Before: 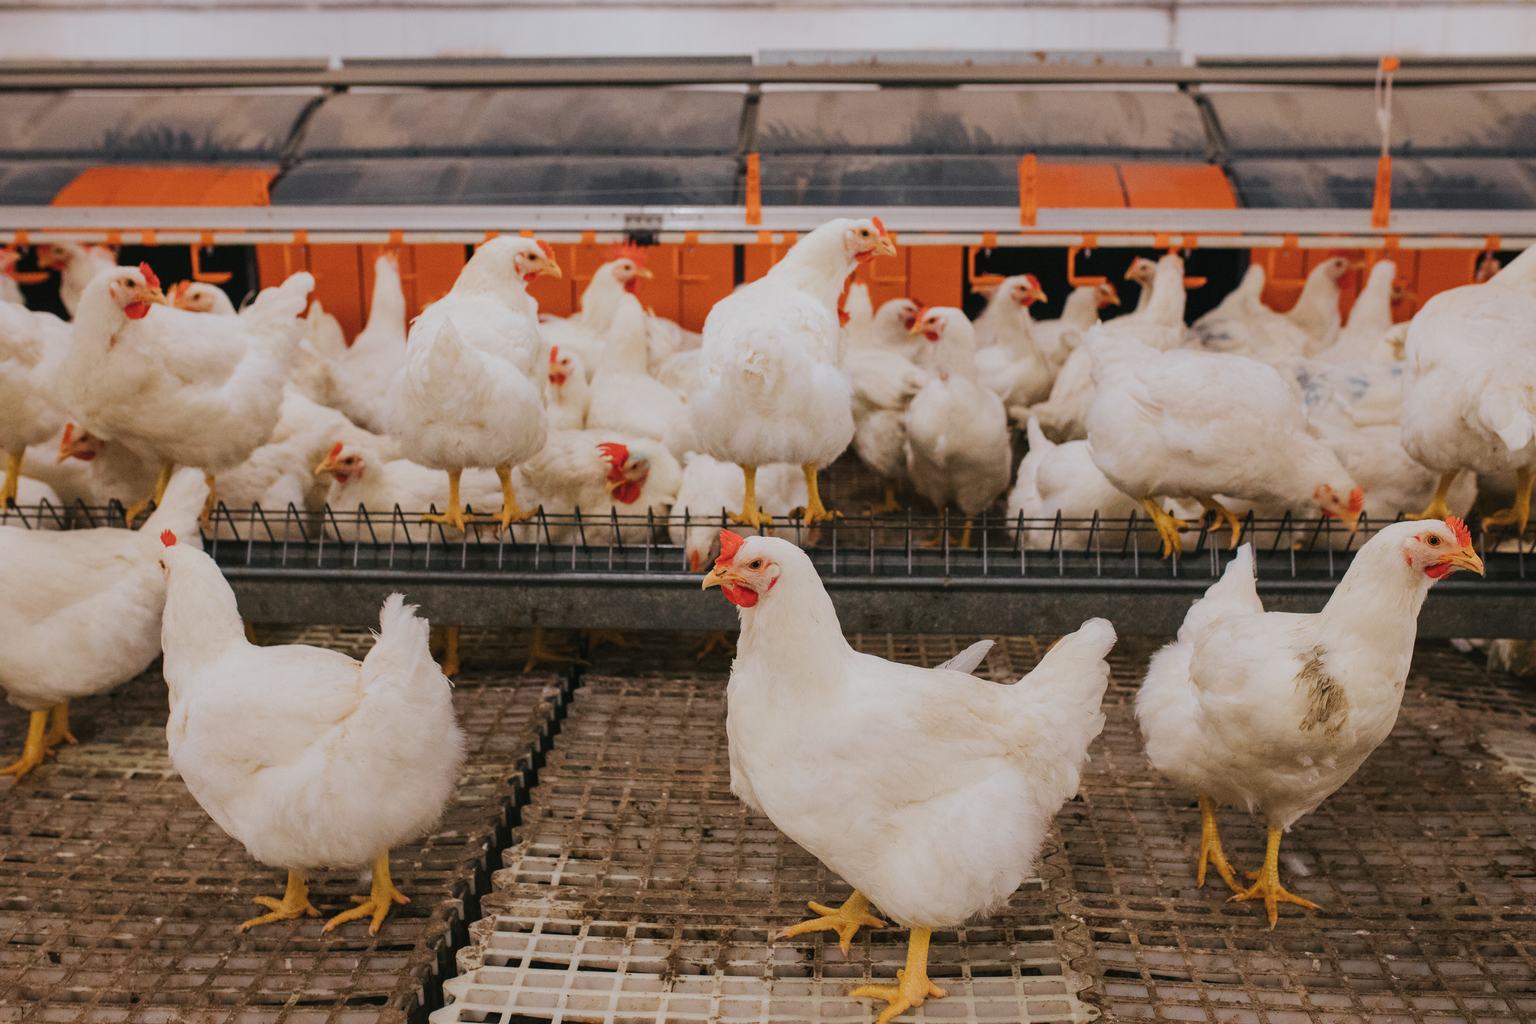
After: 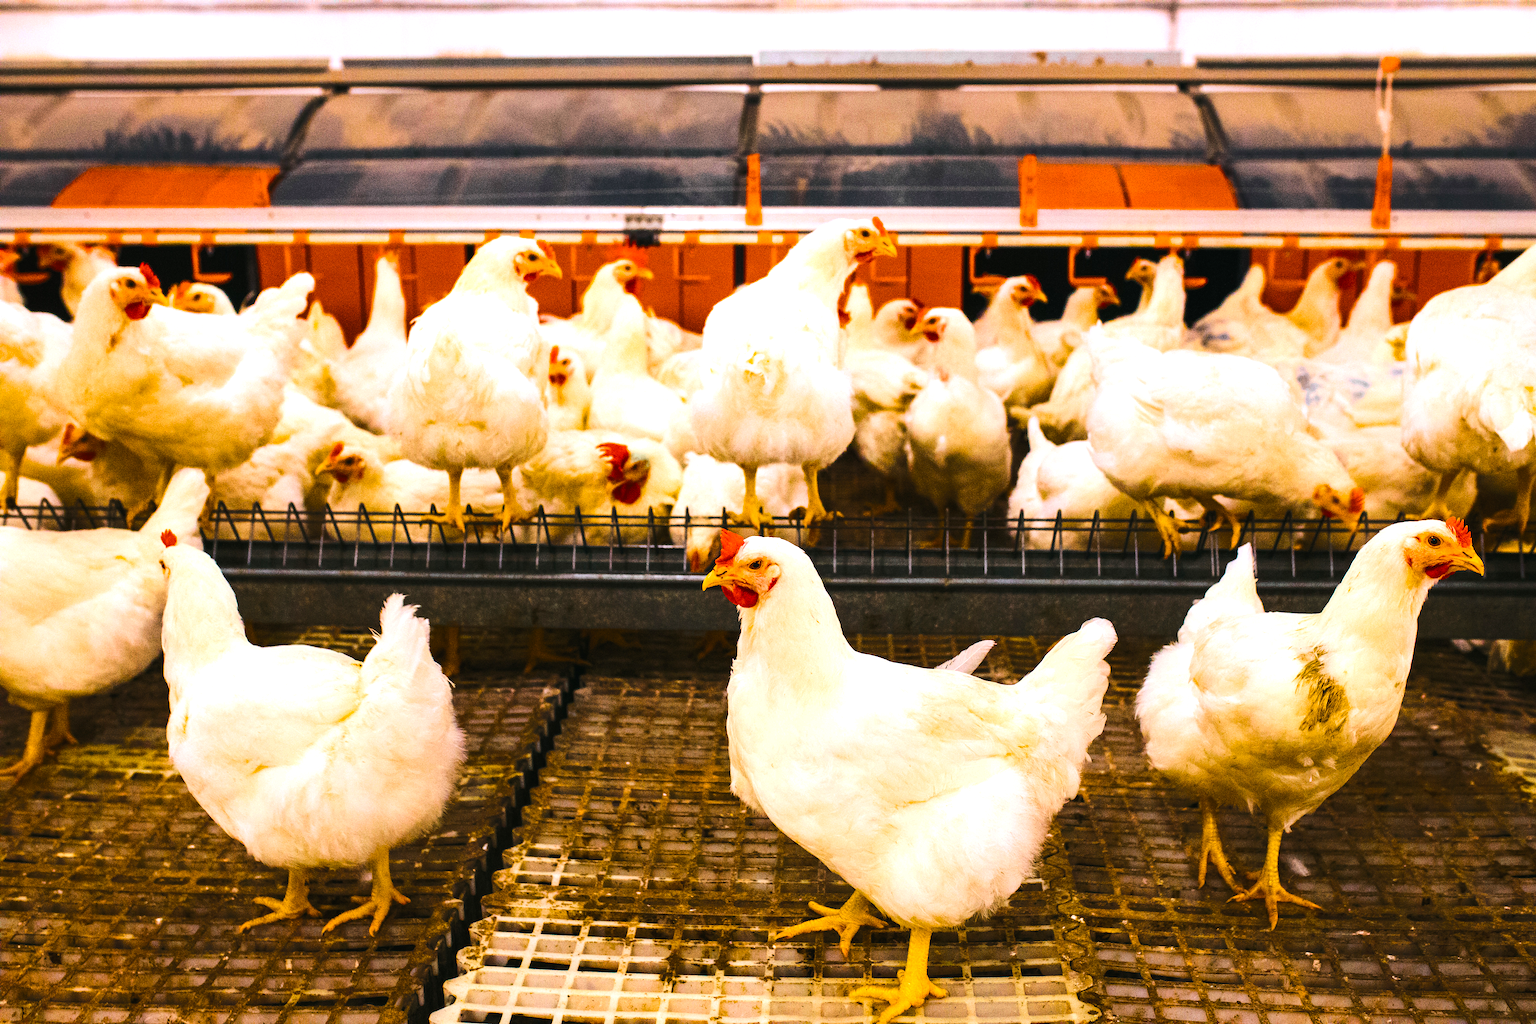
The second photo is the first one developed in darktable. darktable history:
exposure: black level correction 0, exposure 1.1 EV, compensate exposure bias true, compensate highlight preservation false
color balance rgb: linear chroma grading › global chroma 40.15%, perceptual saturation grading › global saturation 60.58%, perceptual saturation grading › highlights 20.44%, perceptual saturation grading › shadows -50.36%, perceptual brilliance grading › highlights 2.19%, perceptual brilliance grading › mid-tones -50.36%, perceptual brilliance grading › shadows -50.36%
